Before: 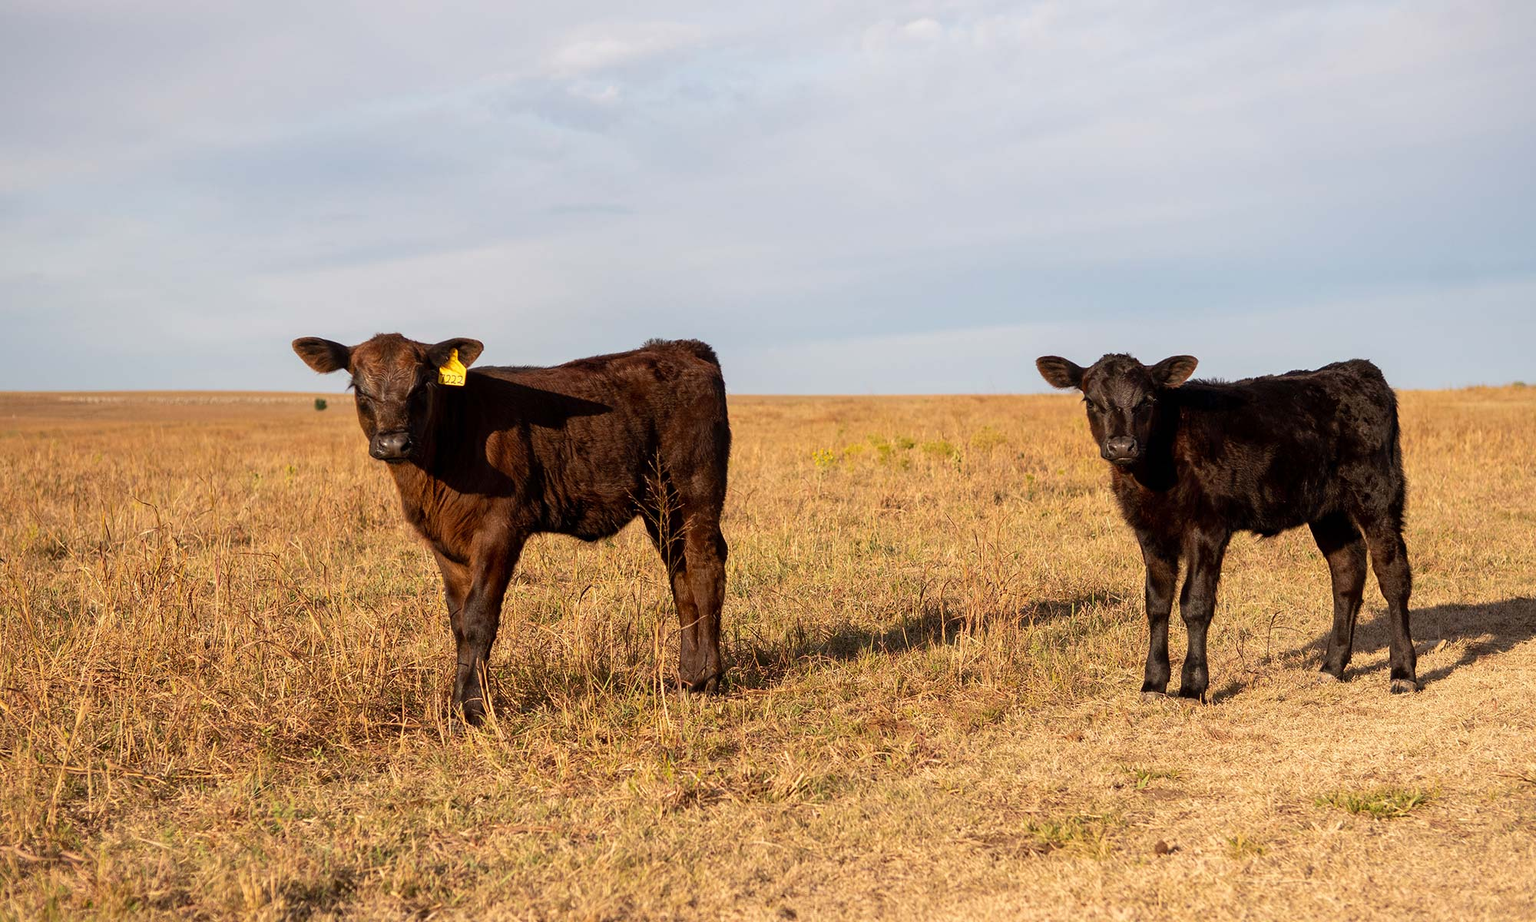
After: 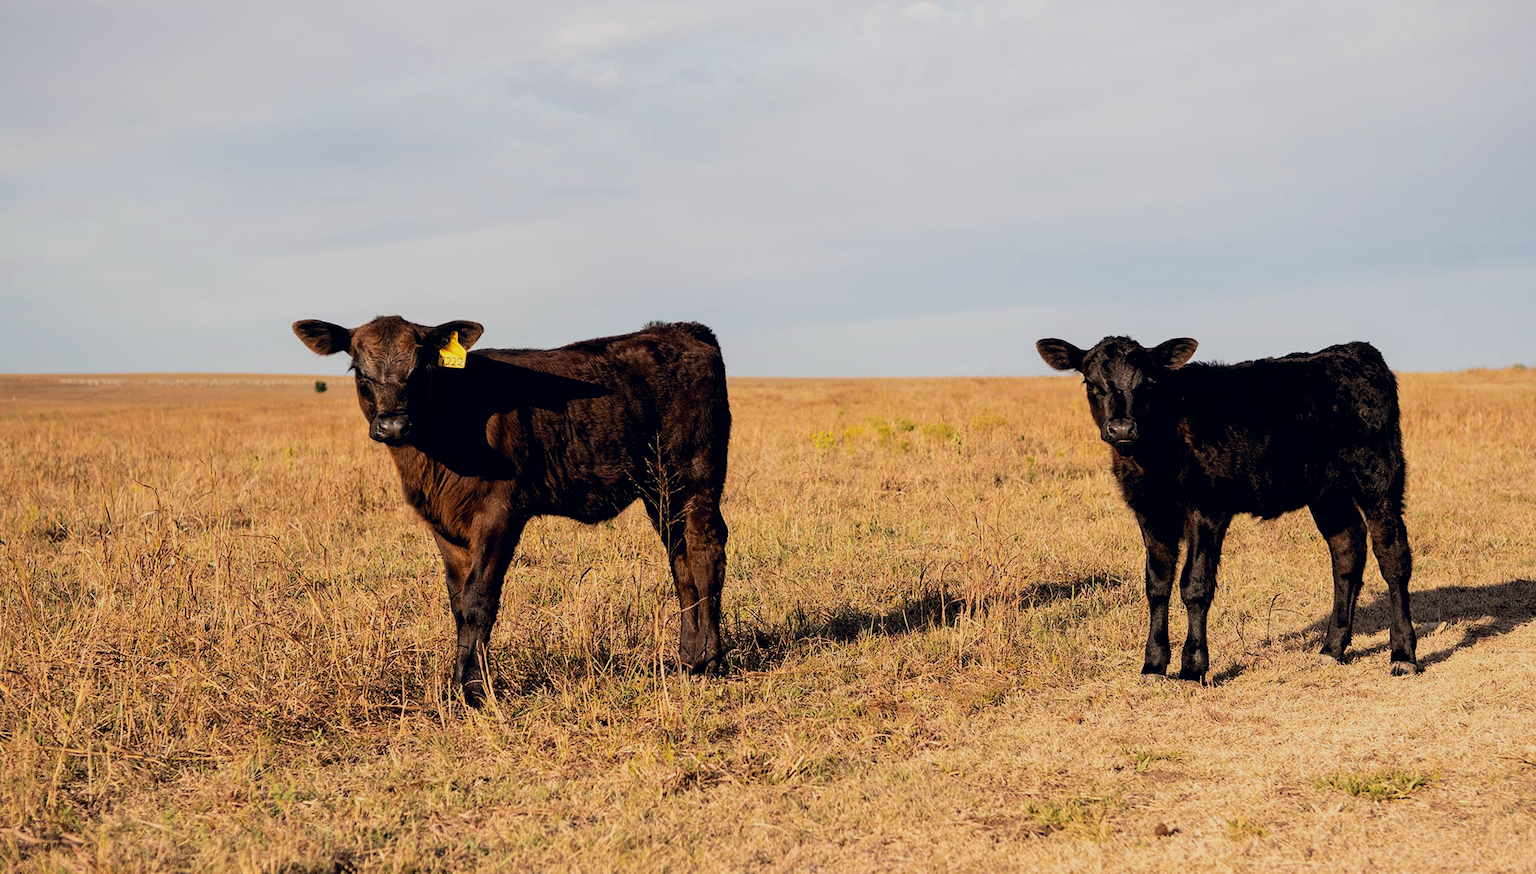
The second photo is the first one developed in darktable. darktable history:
color correction: highlights a* 0.249, highlights b* 2.64, shadows a* -0.77, shadows b* -4.57
filmic rgb: black relative exposure -5.07 EV, white relative exposure 3.96 EV, hardness 2.89, contrast 1.195, highlights saturation mix -30.91%
crop and rotate: top 1.987%, bottom 3.084%
